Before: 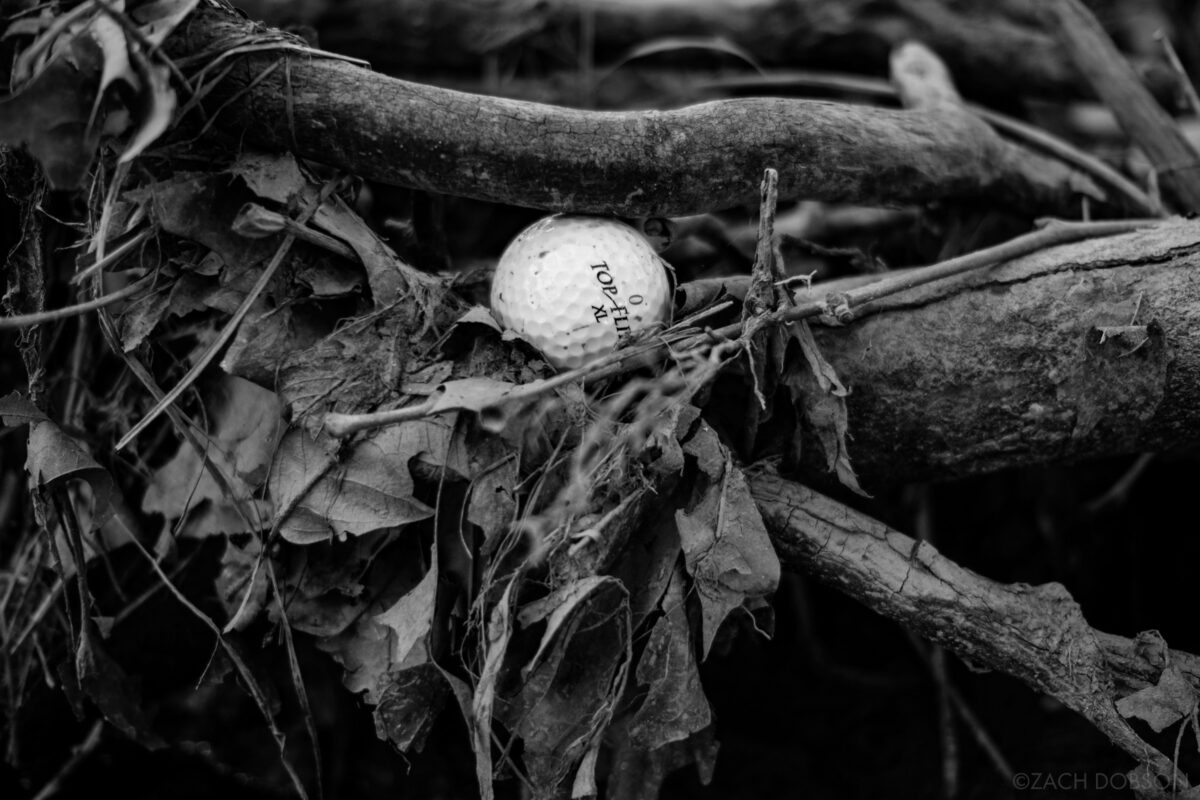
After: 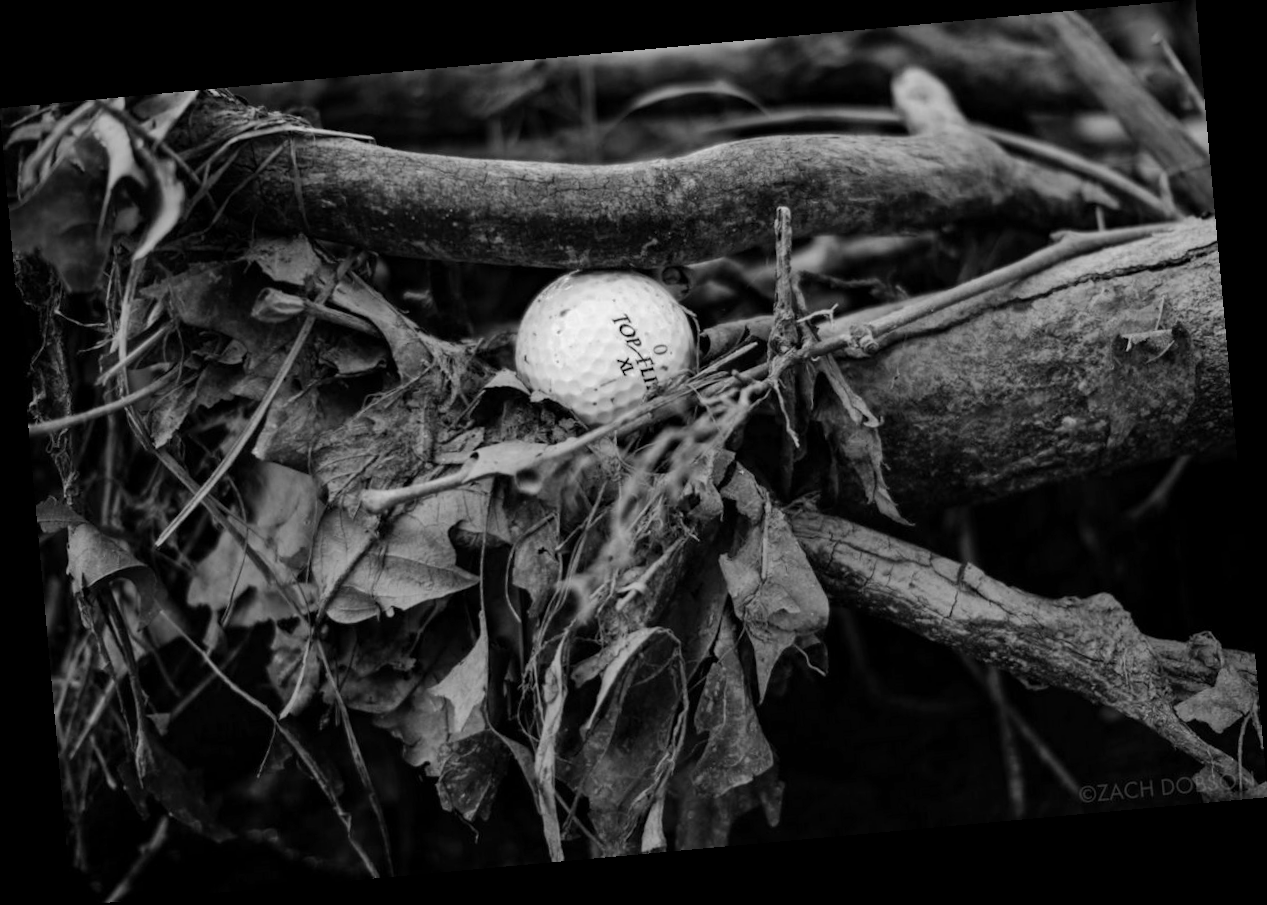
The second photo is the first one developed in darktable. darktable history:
color balance rgb: perceptual saturation grading › global saturation 25%, perceptual brilliance grading › mid-tones 10%, perceptual brilliance grading › shadows 15%, global vibrance 20%
rotate and perspective: rotation -5.2°, automatic cropping off
